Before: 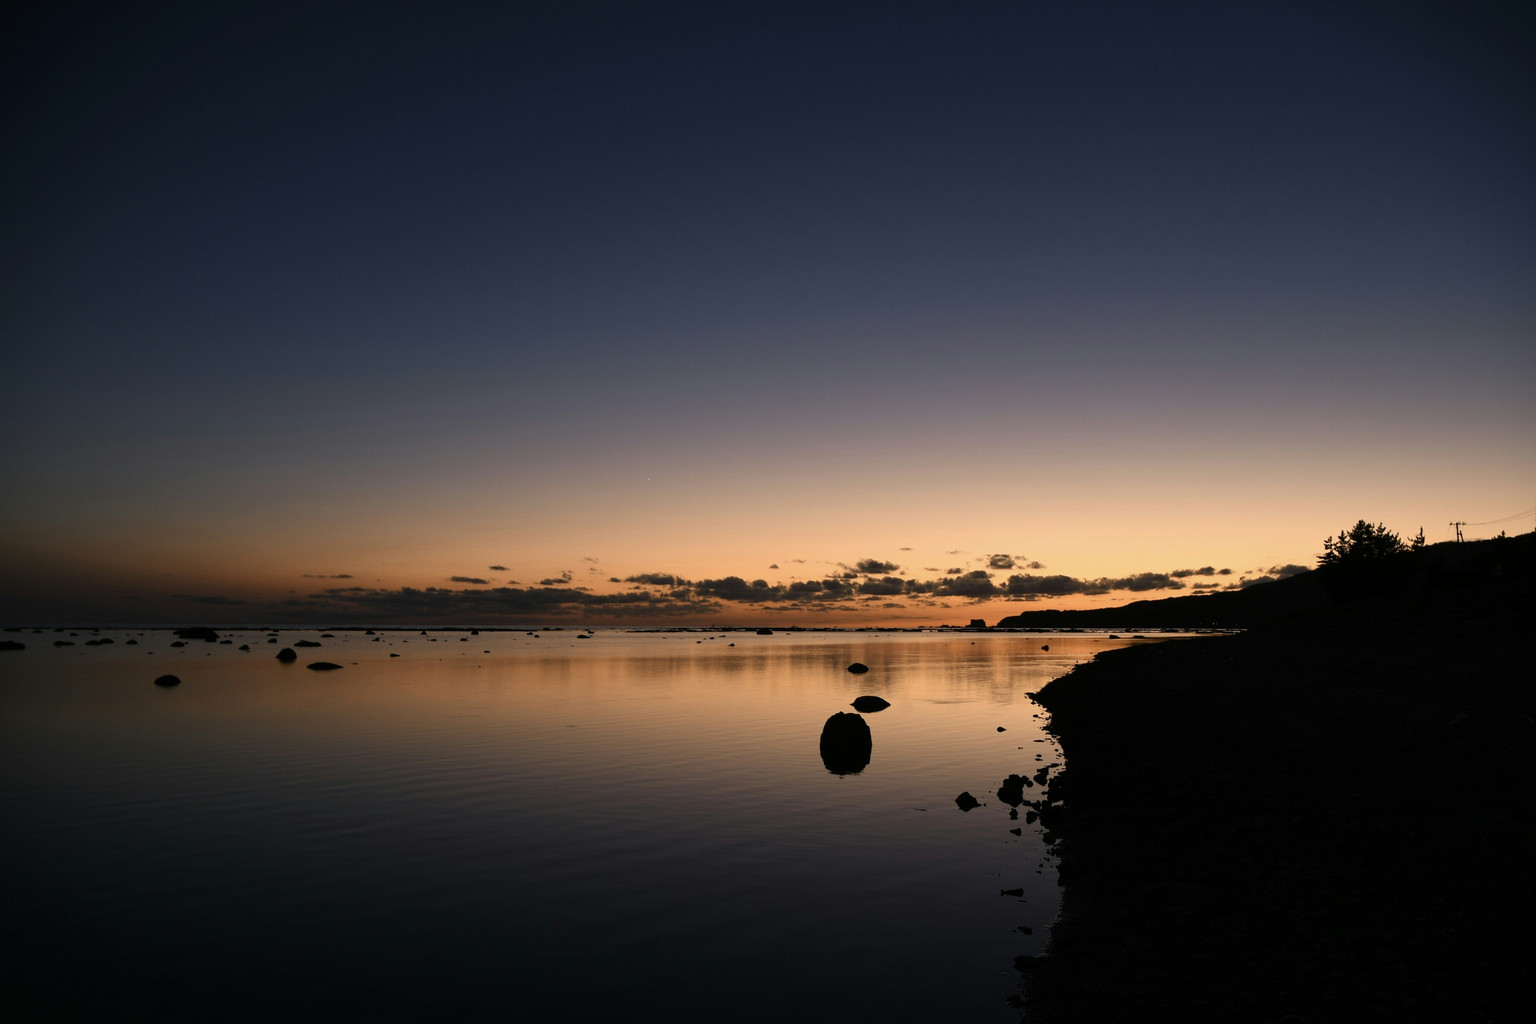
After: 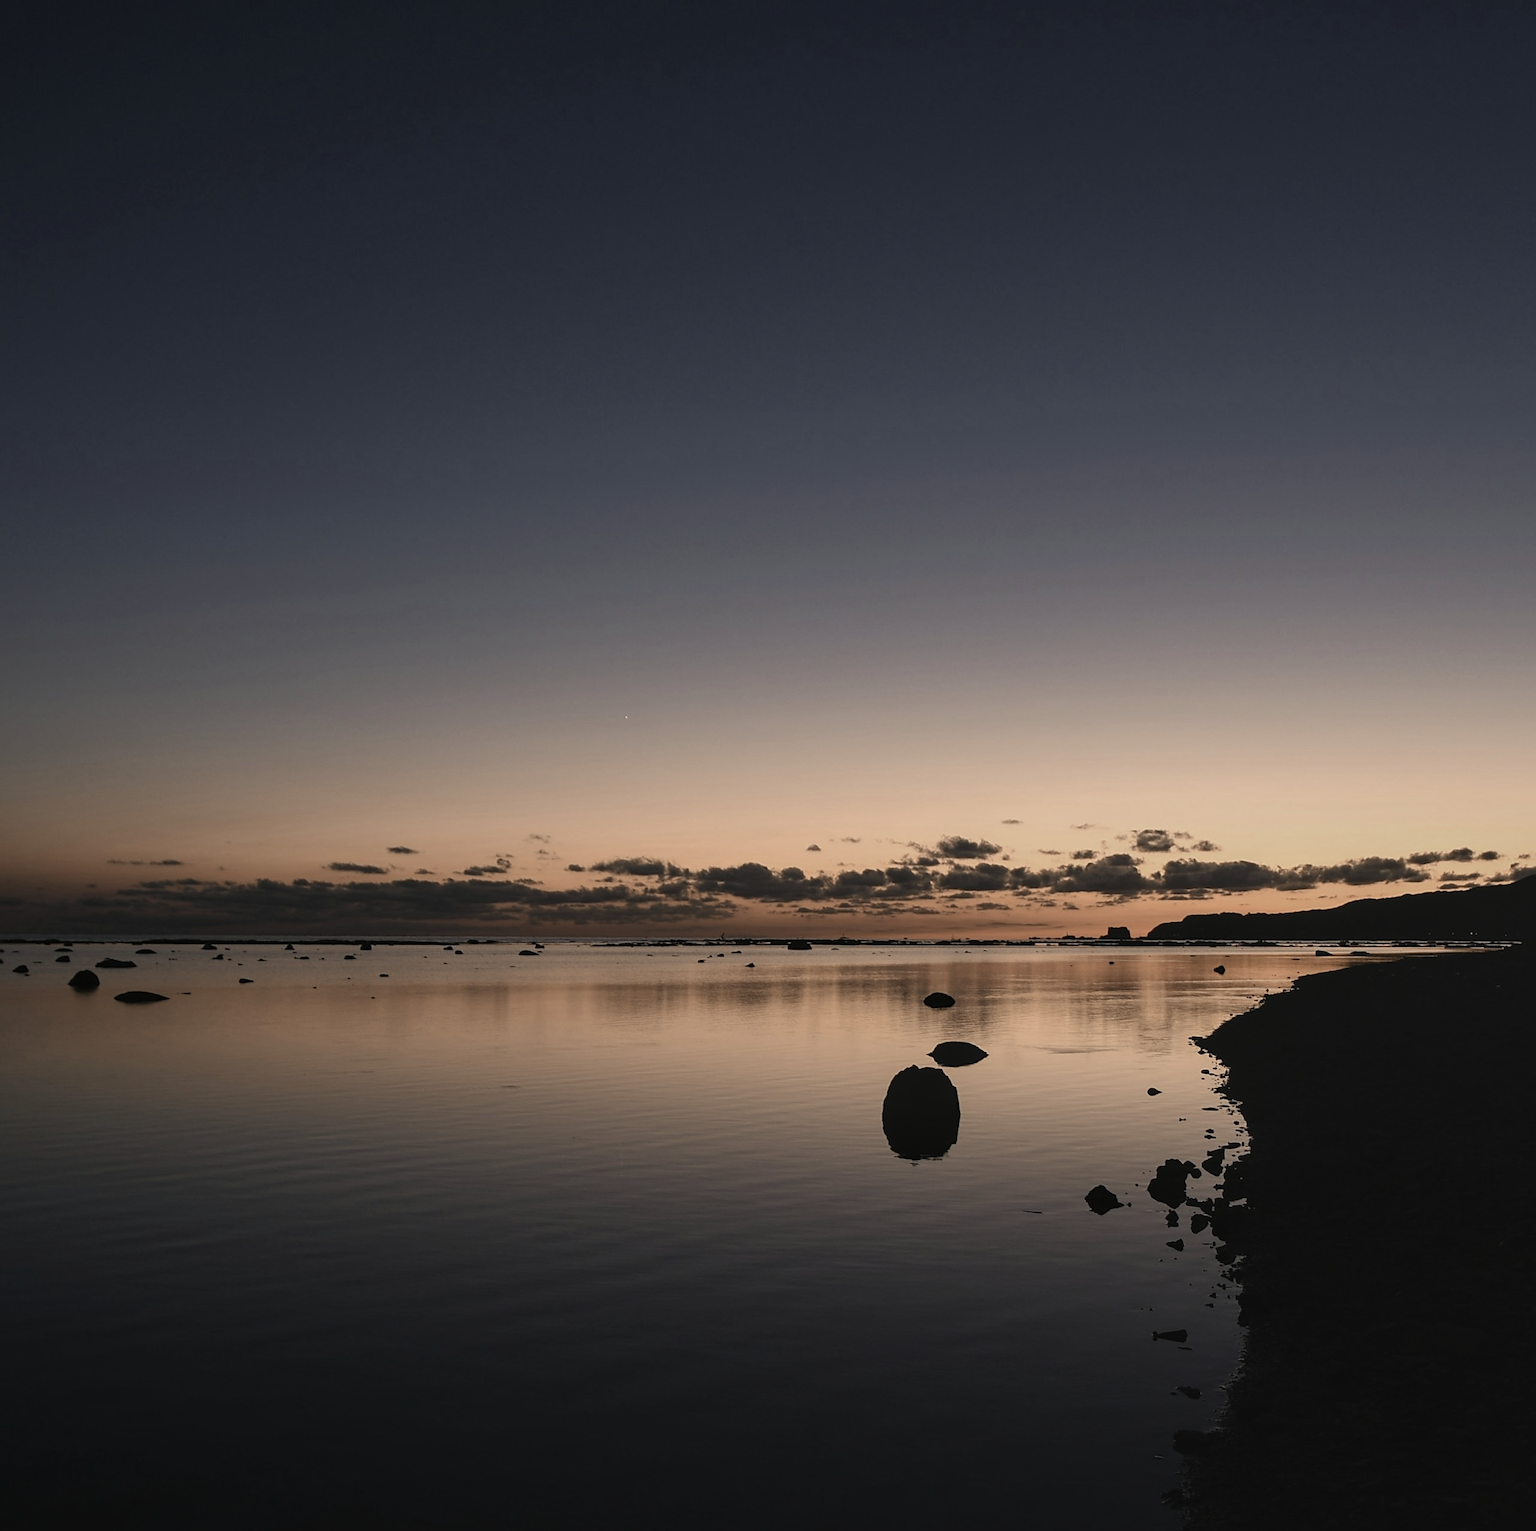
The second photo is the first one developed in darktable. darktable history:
local contrast: detail 110%
crop and rotate: left 15.02%, right 18.148%
sharpen: on, module defaults
tone equalizer: edges refinement/feathering 500, mask exposure compensation -1.57 EV, preserve details no
contrast brightness saturation: contrast -0.045, saturation -0.405
